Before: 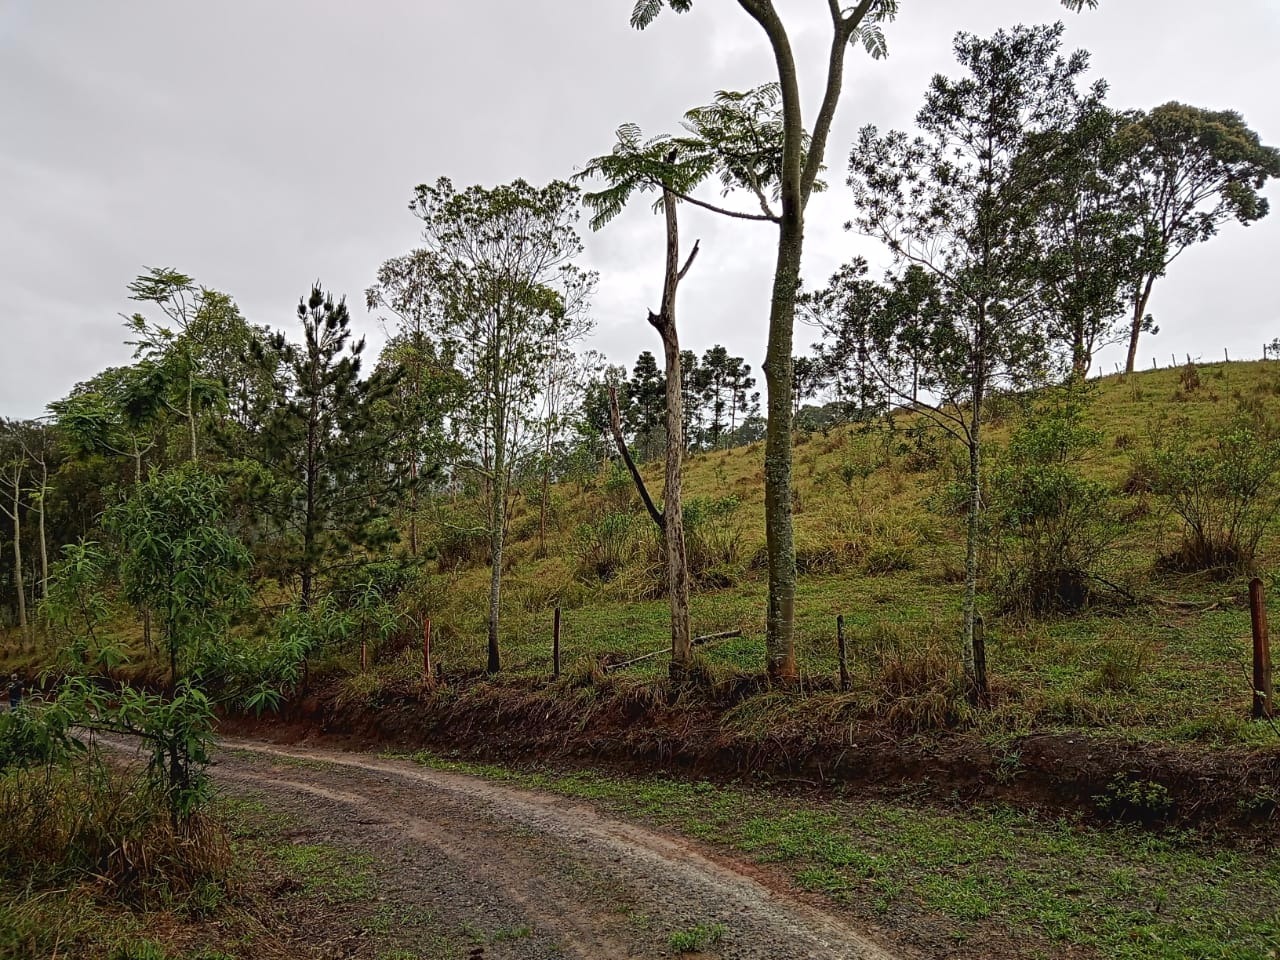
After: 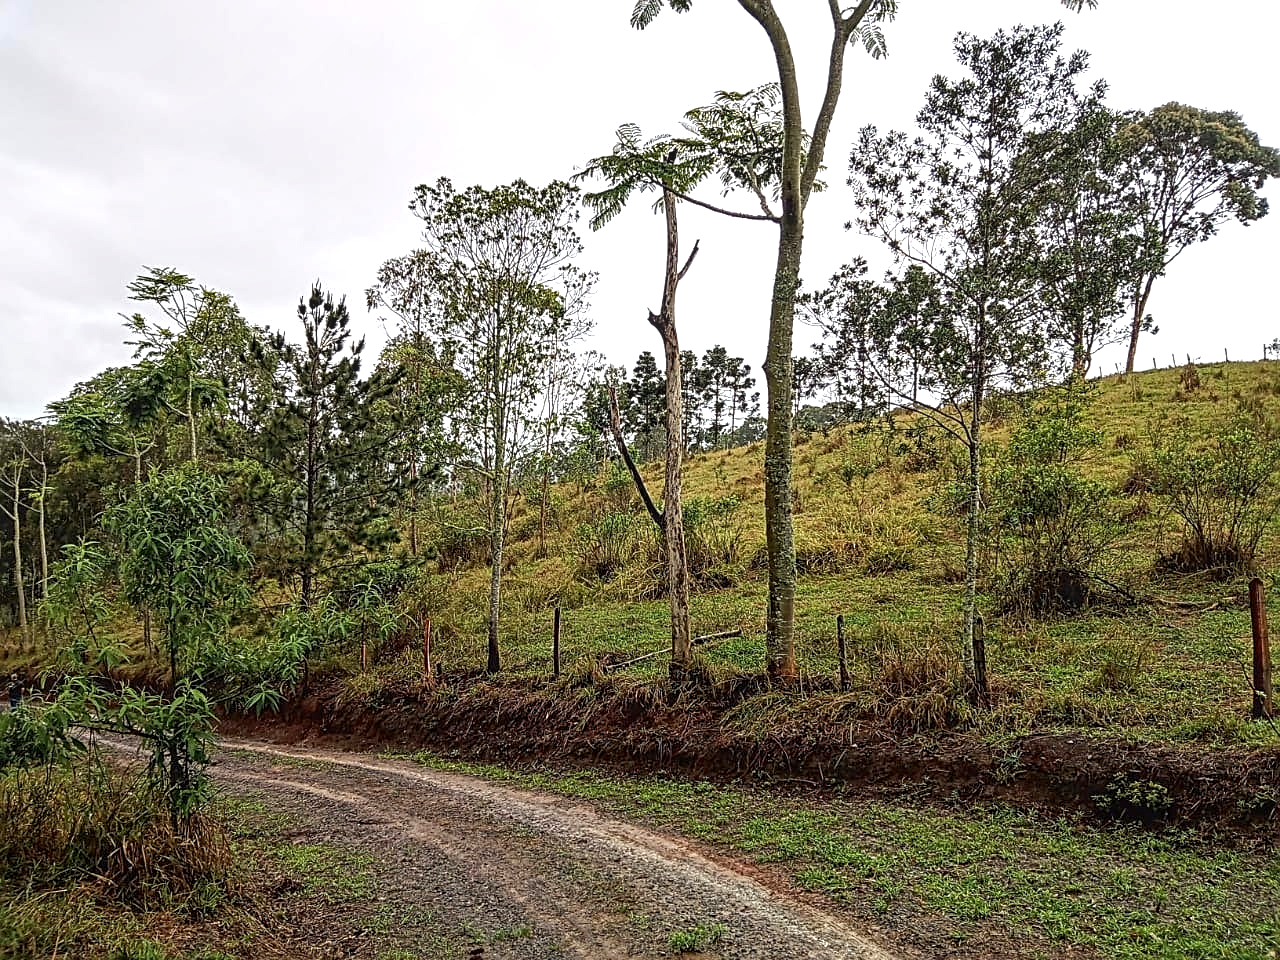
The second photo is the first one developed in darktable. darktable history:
local contrast: detail 130%
exposure: exposure 0.6 EV, compensate highlight preservation false
sharpen: on, module defaults
base curve: curves: ch0 [(0, 0) (0.989, 0.992)], preserve colors none
